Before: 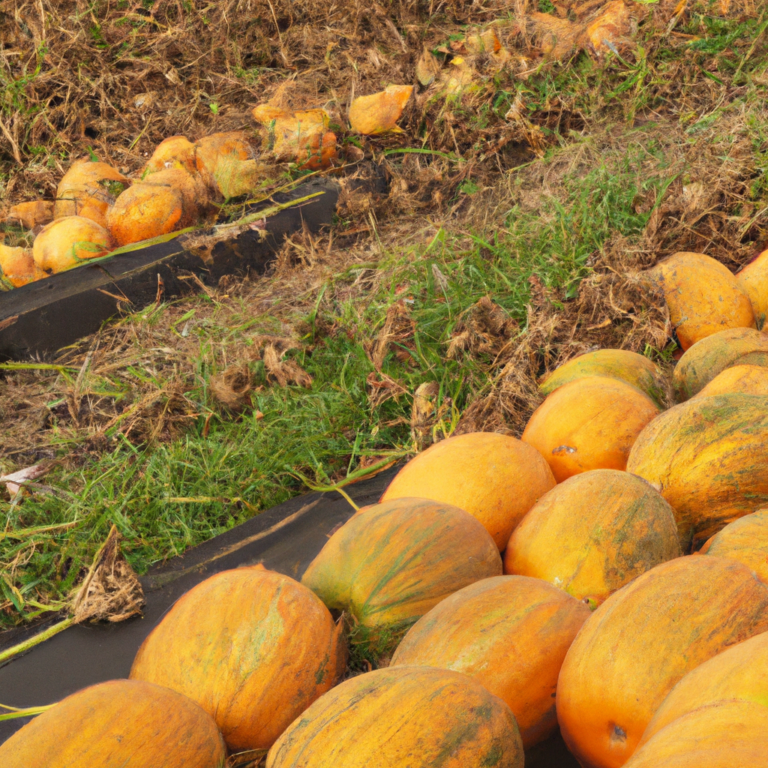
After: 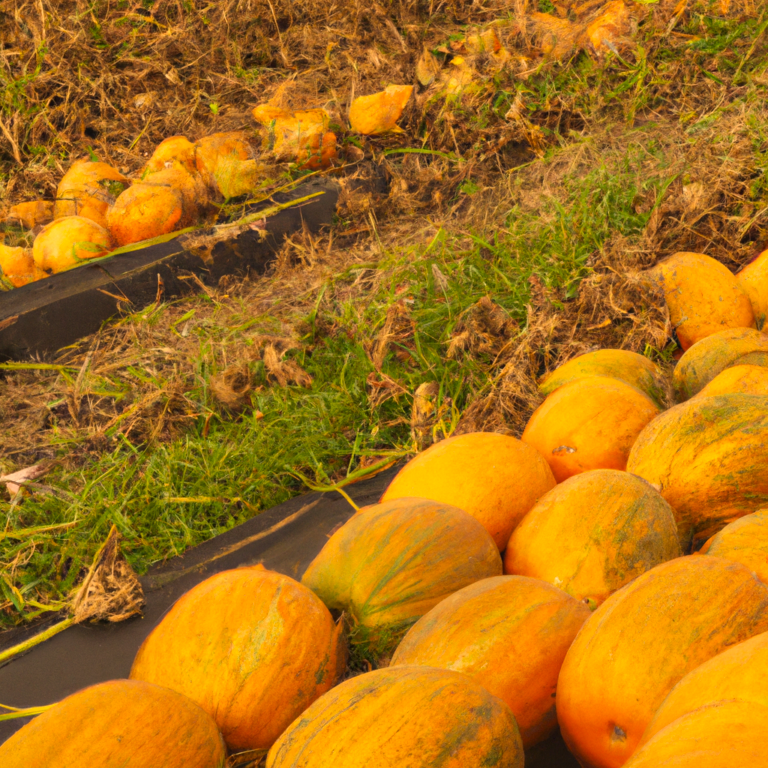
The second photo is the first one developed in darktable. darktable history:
color correction: highlights a* 14.91, highlights b* 31.06
